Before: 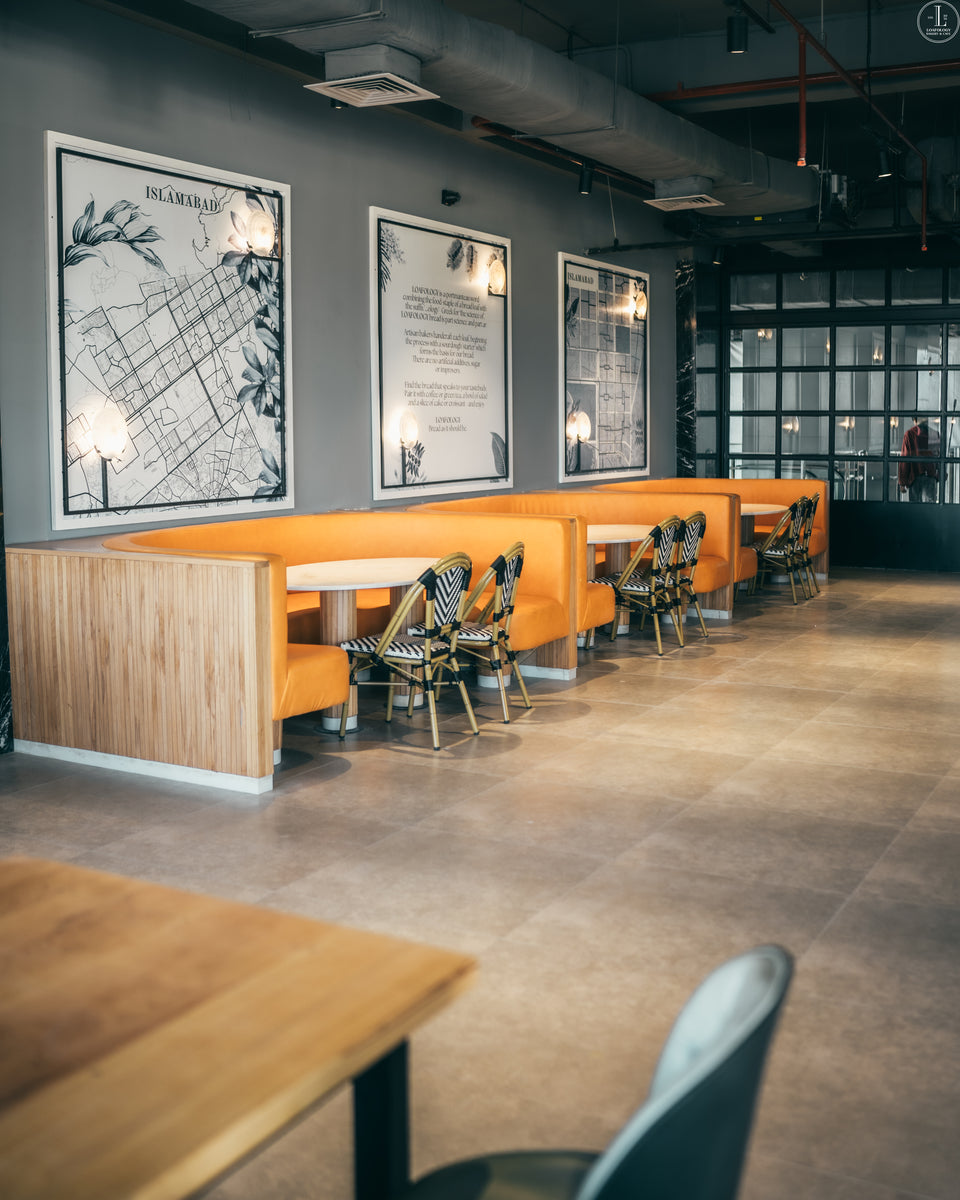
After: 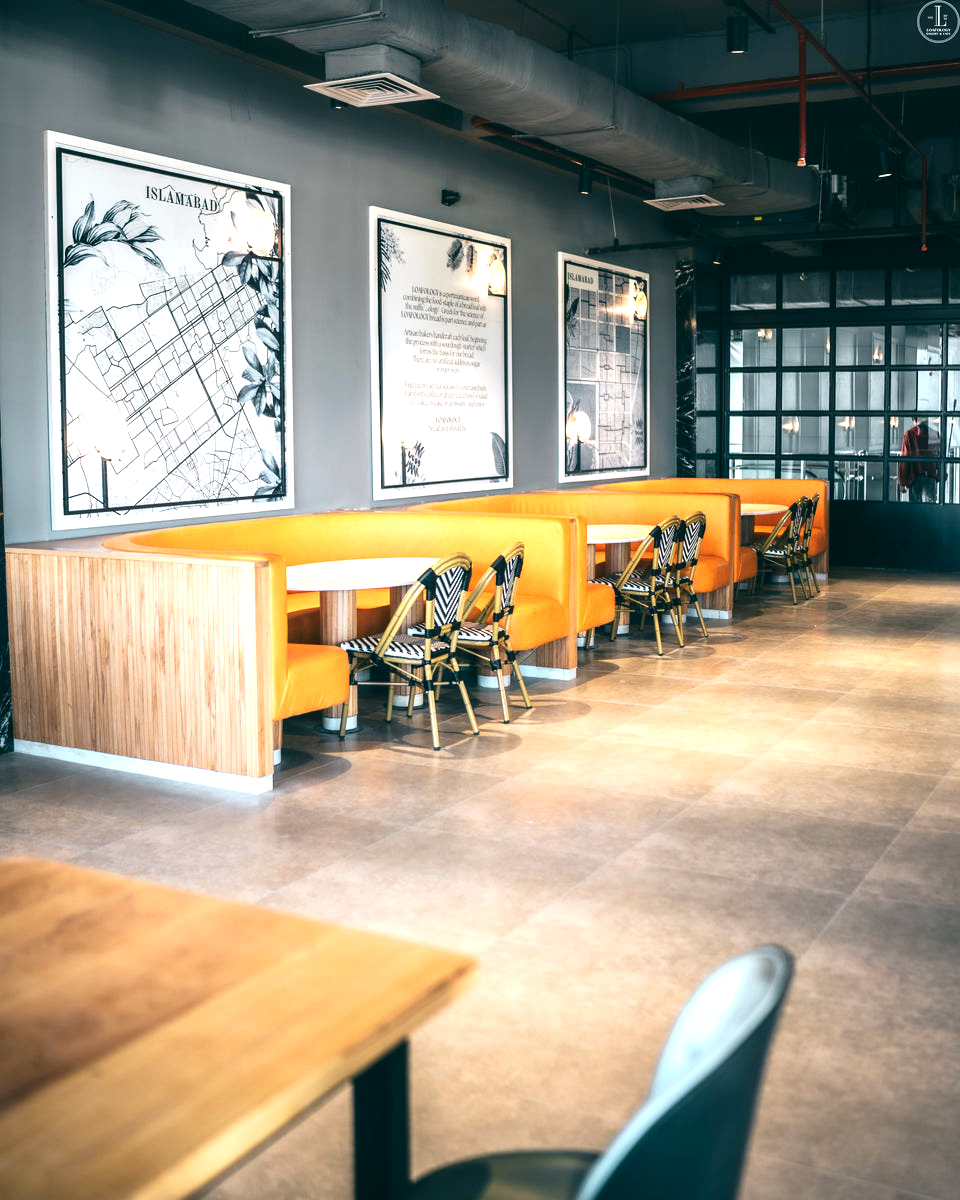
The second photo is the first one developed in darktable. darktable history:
color correction: highlights a* -0.137, highlights b* -5.91, shadows a* -0.137, shadows b* -0.137
exposure: black level correction 0, exposure 0.9 EV, compensate highlight preservation false
contrast brightness saturation: contrast 0.13, brightness -0.05, saturation 0.16
